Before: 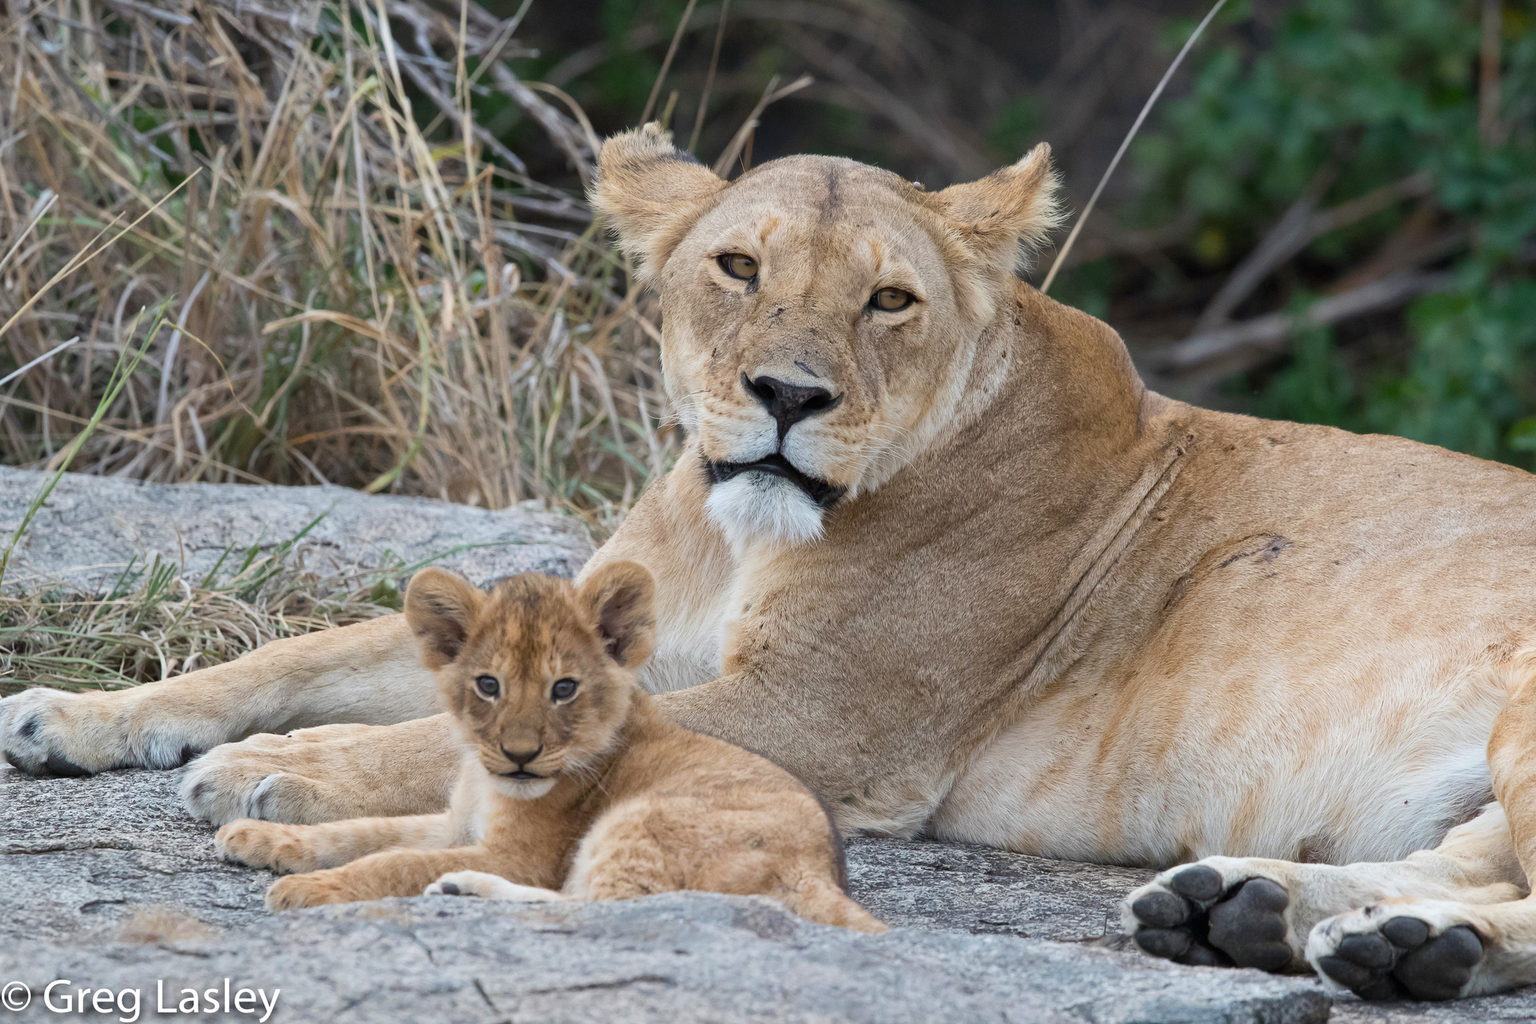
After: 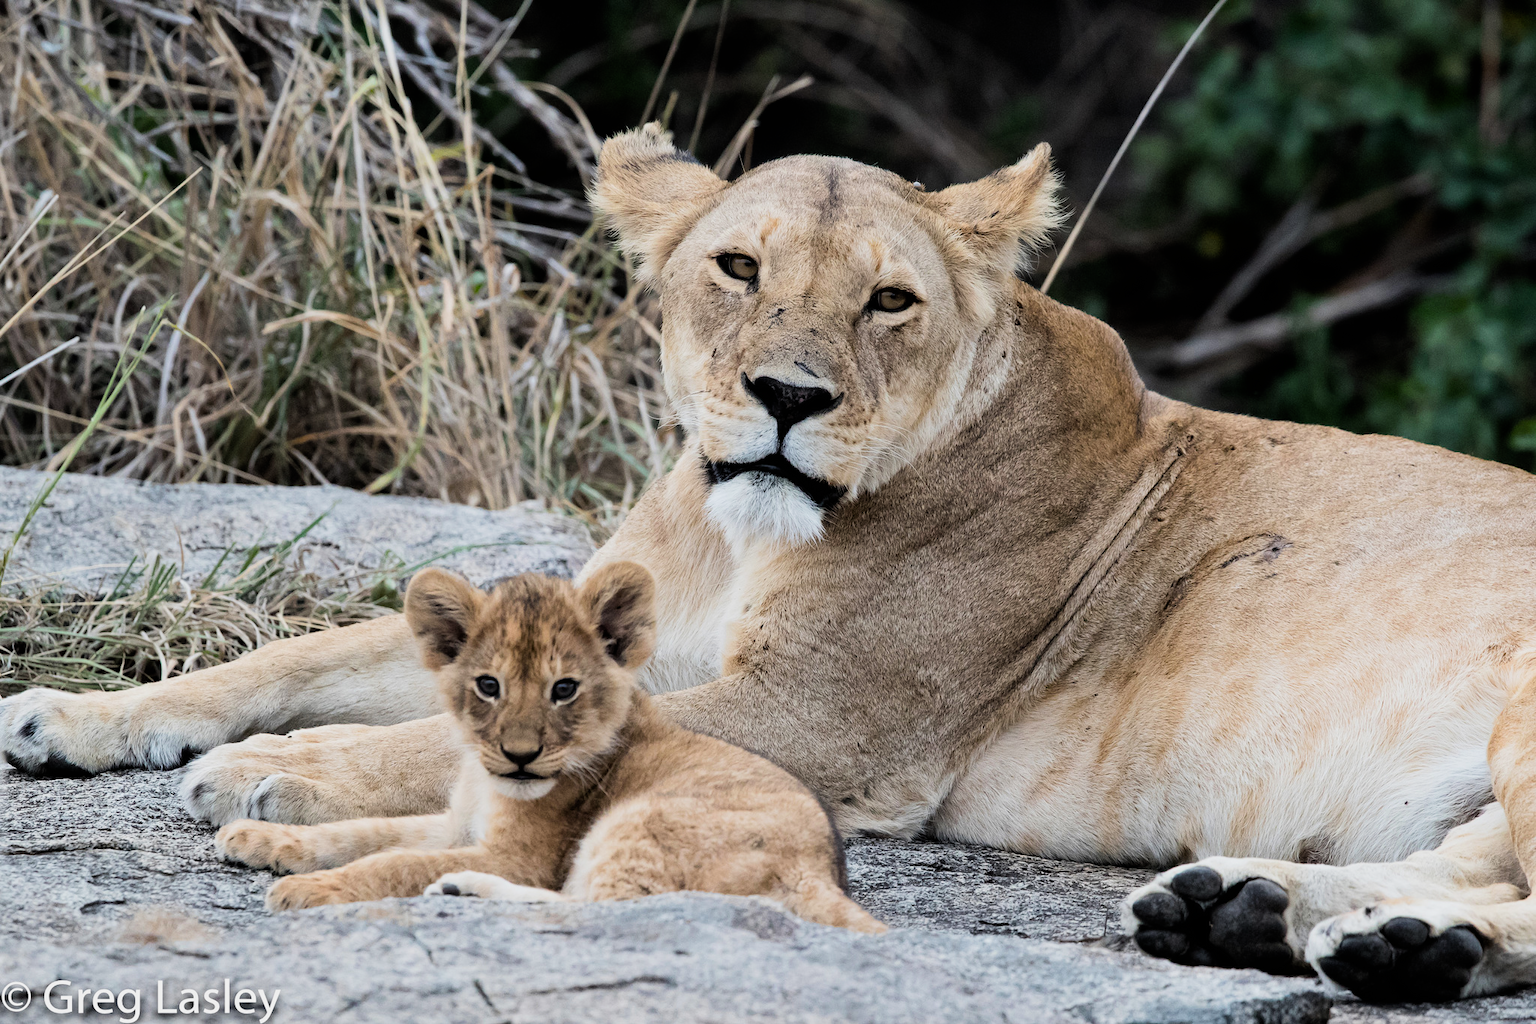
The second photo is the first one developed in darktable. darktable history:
contrast equalizer: y [[0.5 ×6], [0.5 ×6], [0.5, 0.5, 0.501, 0.545, 0.707, 0.863], [0 ×6], [0 ×6]]
filmic rgb: black relative exposure -5 EV, white relative exposure 3.5 EV, hardness 3.19, contrast 1.5, highlights saturation mix -50%
